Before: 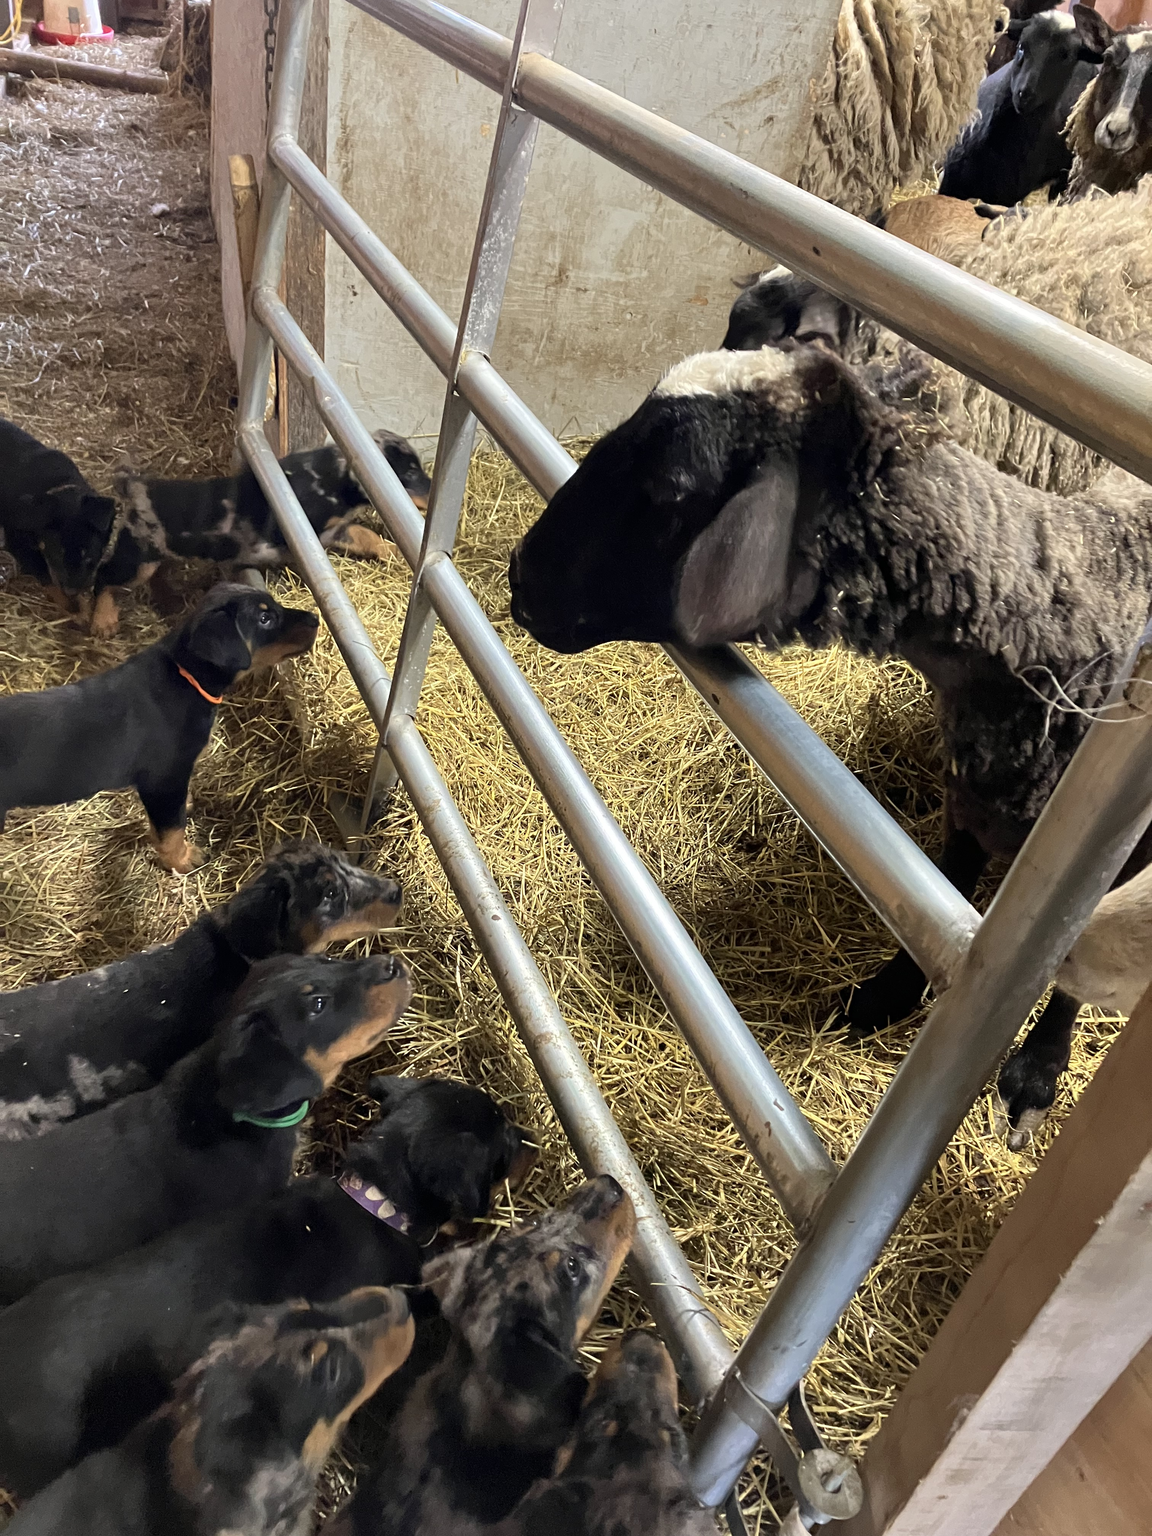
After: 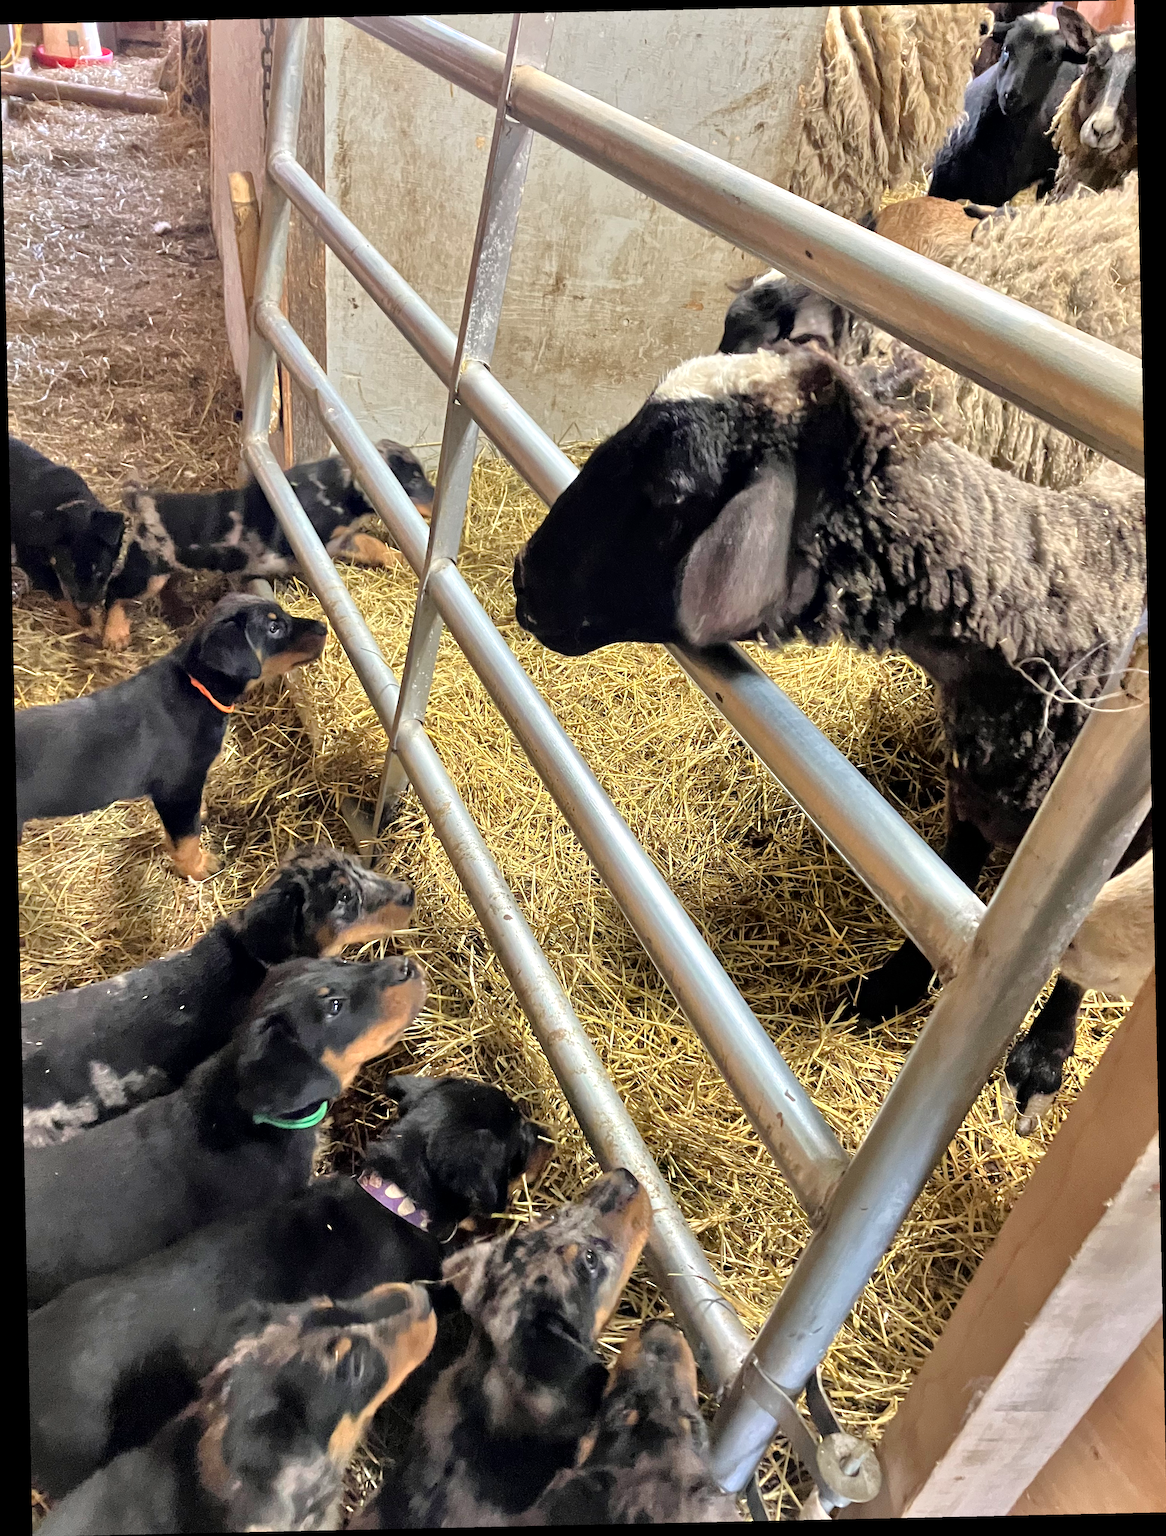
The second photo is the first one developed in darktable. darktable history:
rotate and perspective: rotation -1.24°, automatic cropping off
tone equalizer: -7 EV 0.15 EV, -6 EV 0.6 EV, -5 EV 1.15 EV, -4 EV 1.33 EV, -3 EV 1.15 EV, -2 EV 0.6 EV, -1 EV 0.15 EV, mask exposure compensation -0.5 EV
local contrast: mode bilateral grid, contrast 20, coarseness 50, detail 120%, midtone range 0.2
